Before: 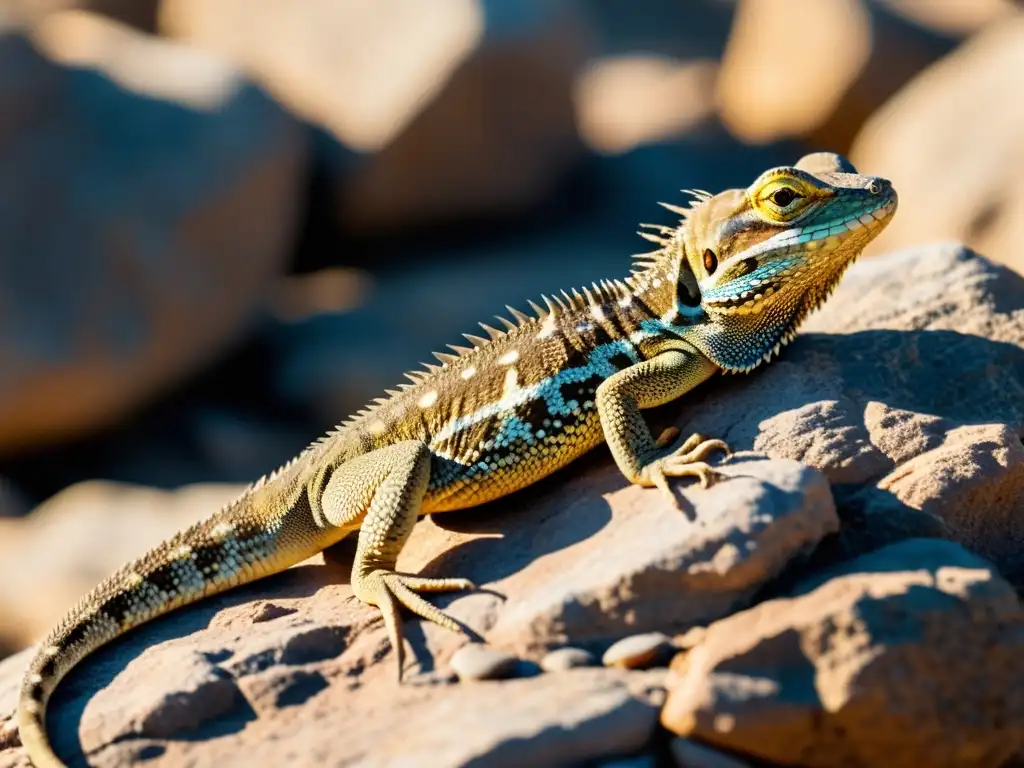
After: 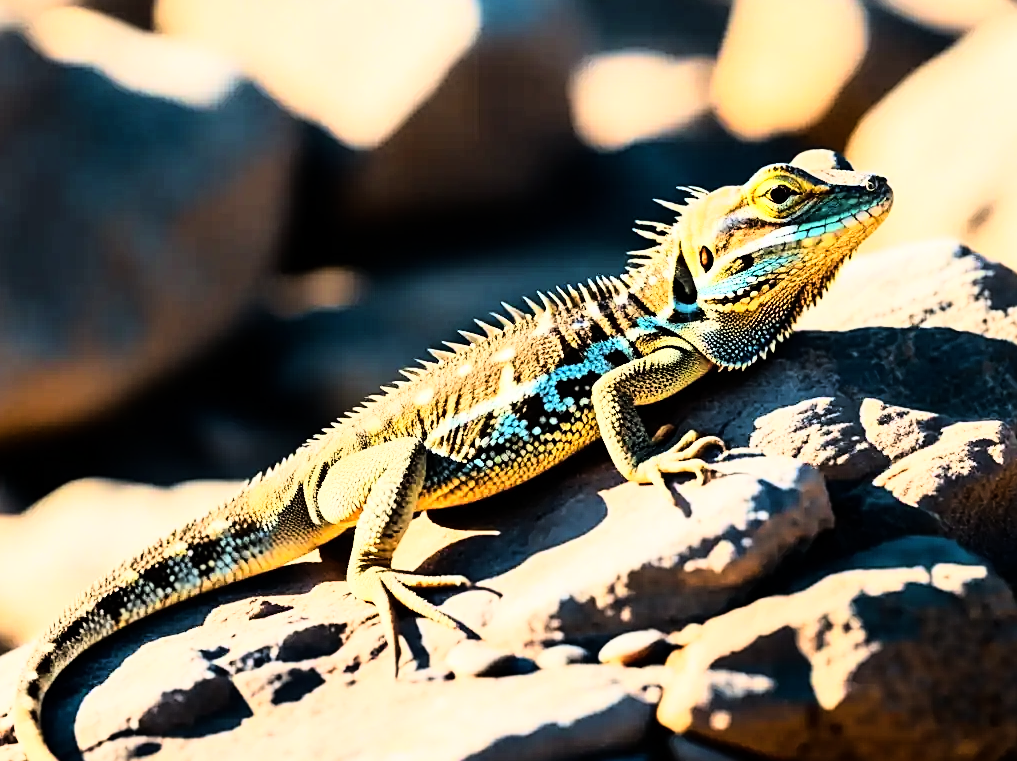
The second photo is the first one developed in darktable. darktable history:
crop: left 0.434%, top 0.485%, right 0.244%, bottom 0.386%
sharpen: on, module defaults
rgb curve: curves: ch0 [(0, 0) (0.21, 0.15) (0.24, 0.21) (0.5, 0.75) (0.75, 0.96) (0.89, 0.99) (1, 1)]; ch1 [(0, 0.02) (0.21, 0.13) (0.25, 0.2) (0.5, 0.67) (0.75, 0.9) (0.89, 0.97) (1, 1)]; ch2 [(0, 0.02) (0.21, 0.13) (0.25, 0.2) (0.5, 0.67) (0.75, 0.9) (0.89, 0.97) (1, 1)], compensate middle gray true
